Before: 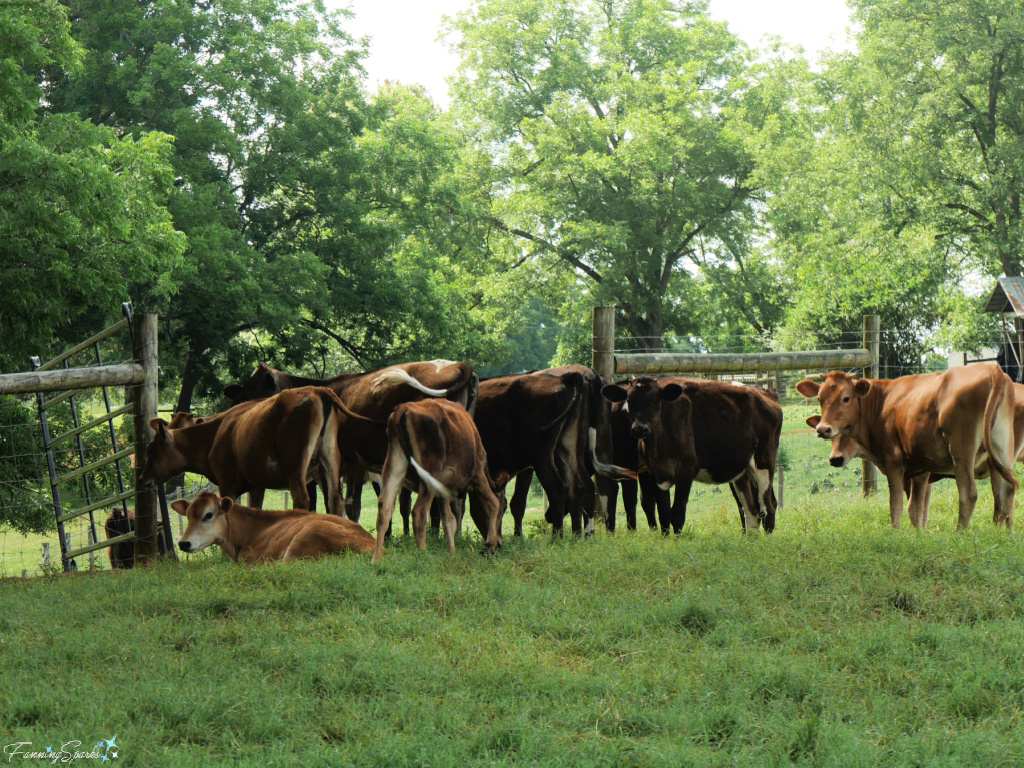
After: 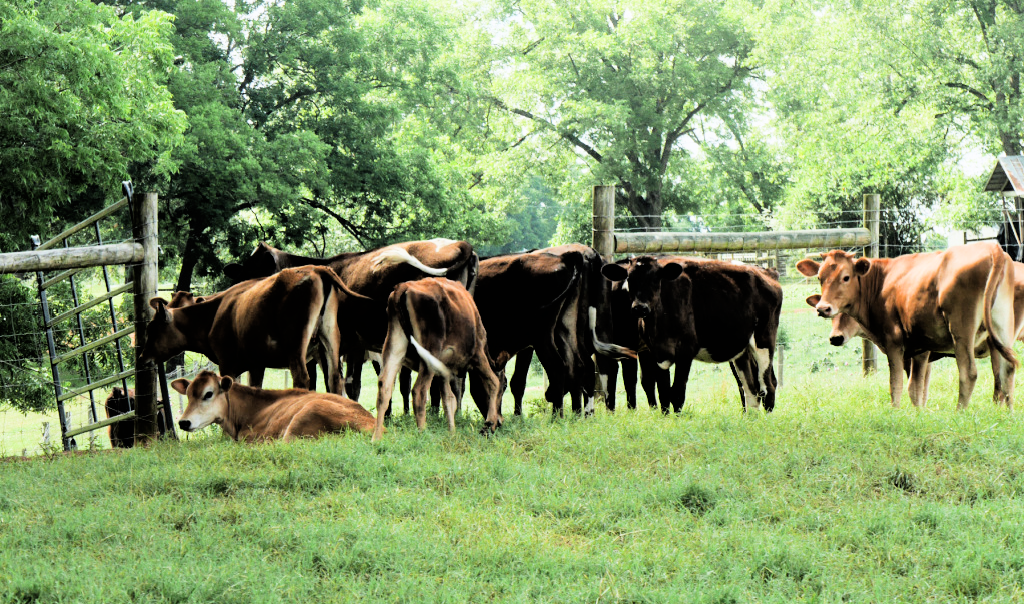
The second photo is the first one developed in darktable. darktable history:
white balance: red 0.983, blue 1.036
filmic rgb: black relative exposure -5 EV, hardness 2.88, contrast 1.4, highlights saturation mix -30%
exposure: black level correction 0, exposure 1.2 EV, compensate exposure bias true, compensate highlight preservation false
crop and rotate: top 15.774%, bottom 5.506%
